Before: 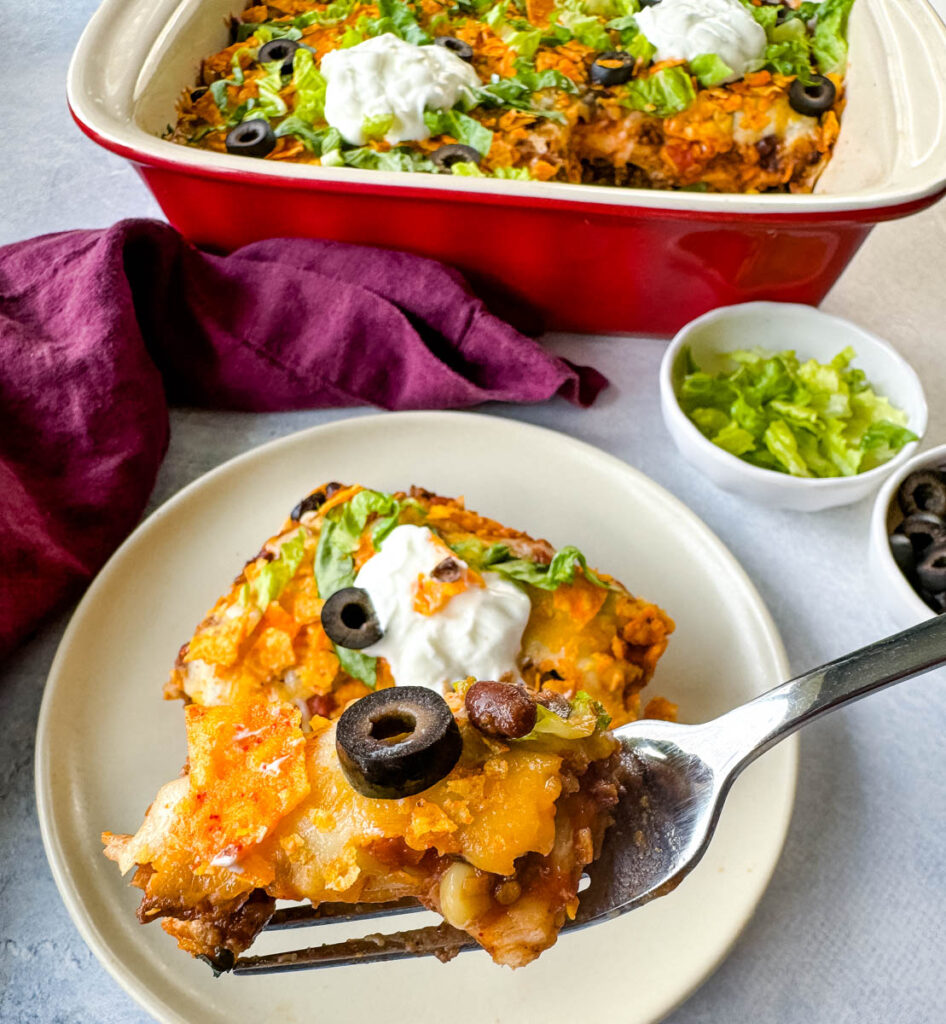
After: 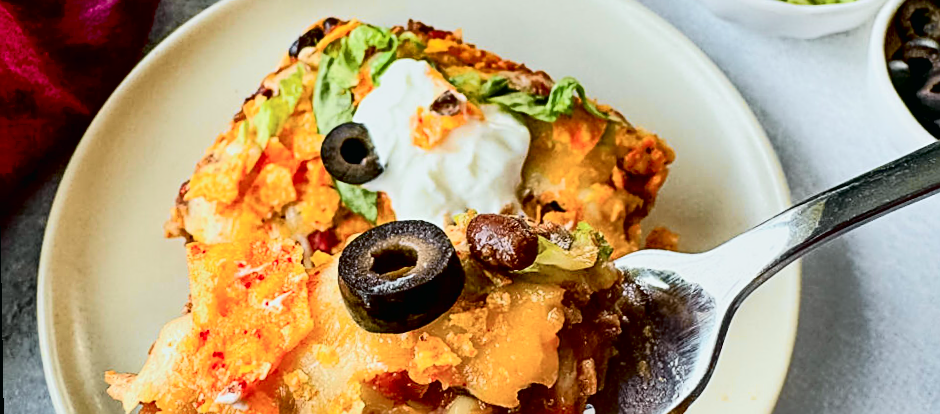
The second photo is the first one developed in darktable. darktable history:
exposure: black level correction 0.011, compensate highlight preservation false
rotate and perspective: rotation -1°, crop left 0.011, crop right 0.989, crop top 0.025, crop bottom 0.975
shadows and highlights: low approximation 0.01, soften with gaussian
tone curve: curves: ch0 [(0, 0.008) (0.081, 0.044) (0.177, 0.123) (0.283, 0.253) (0.416, 0.449) (0.495, 0.524) (0.661, 0.756) (0.796, 0.859) (1, 0.951)]; ch1 [(0, 0) (0.161, 0.092) (0.35, 0.33) (0.392, 0.392) (0.427, 0.426) (0.479, 0.472) (0.505, 0.5) (0.521, 0.524) (0.567, 0.556) (0.583, 0.588) (0.625, 0.627) (0.678, 0.733) (1, 1)]; ch2 [(0, 0) (0.346, 0.362) (0.404, 0.427) (0.502, 0.499) (0.531, 0.523) (0.544, 0.561) (0.58, 0.59) (0.629, 0.642) (0.717, 0.678) (1, 1)], color space Lab, independent channels, preserve colors none
crop: top 45.551%, bottom 12.262%
sharpen: on, module defaults
tone equalizer: on, module defaults
white balance: red 0.986, blue 1.01
